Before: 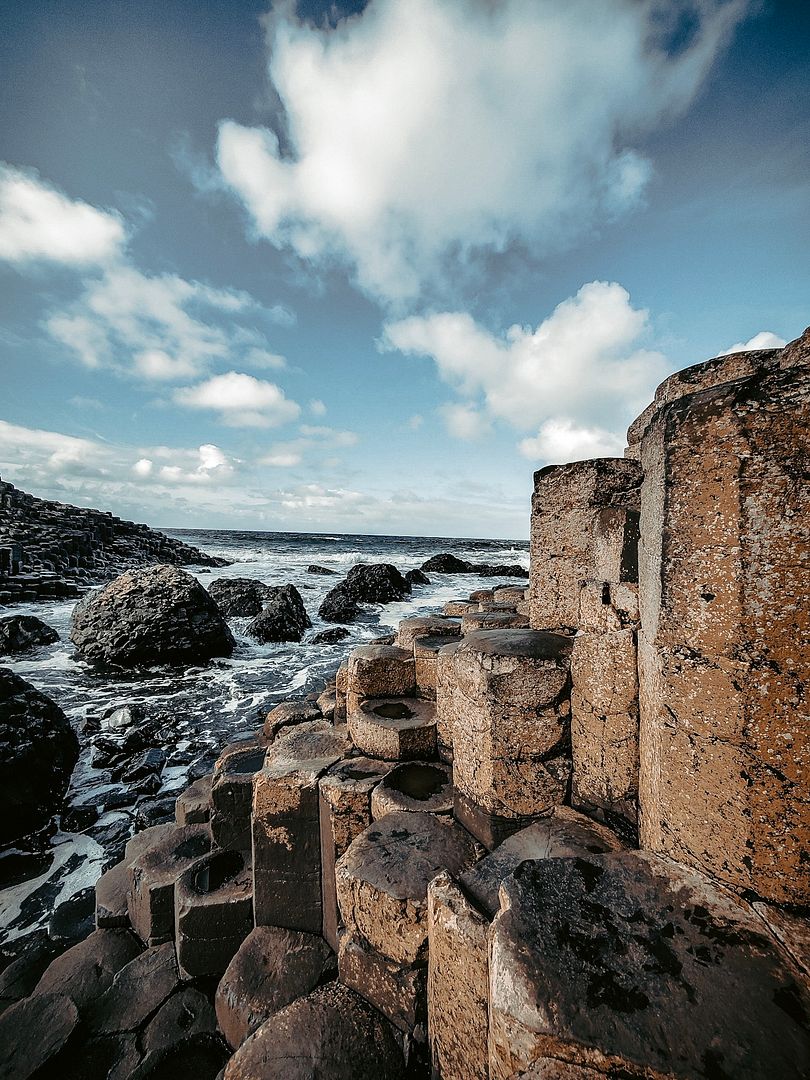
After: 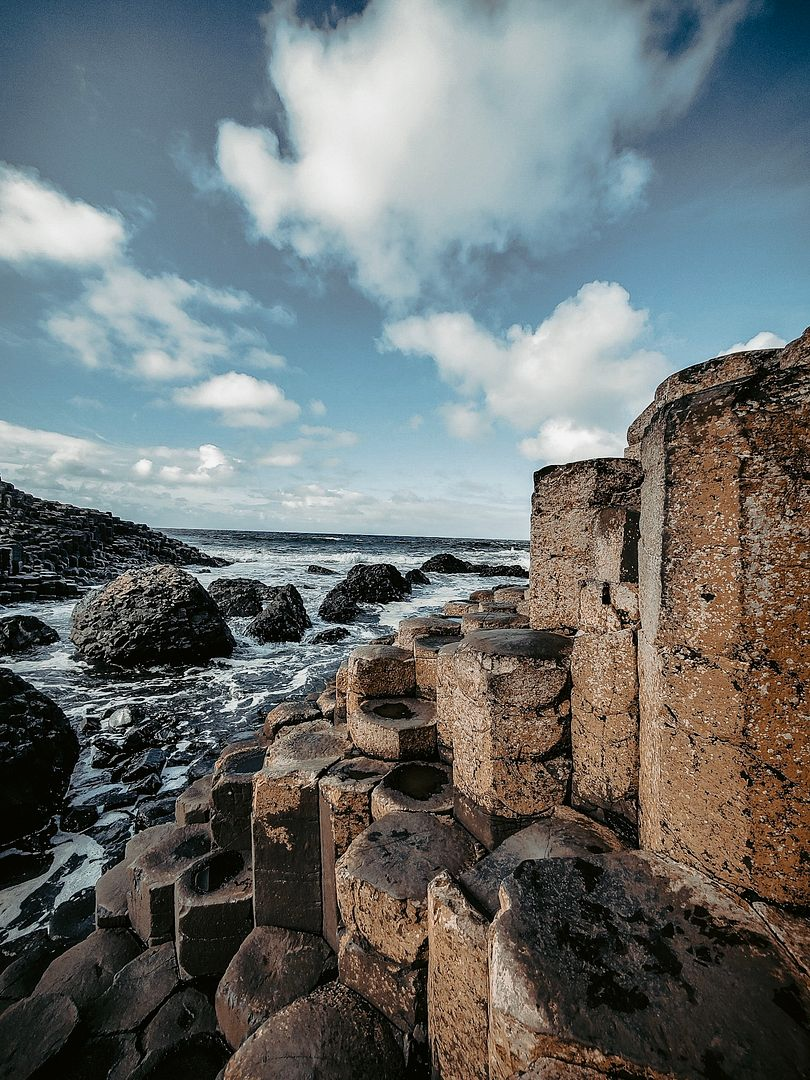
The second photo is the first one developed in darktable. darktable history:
exposure: exposure -0.139 EV, compensate highlight preservation false
